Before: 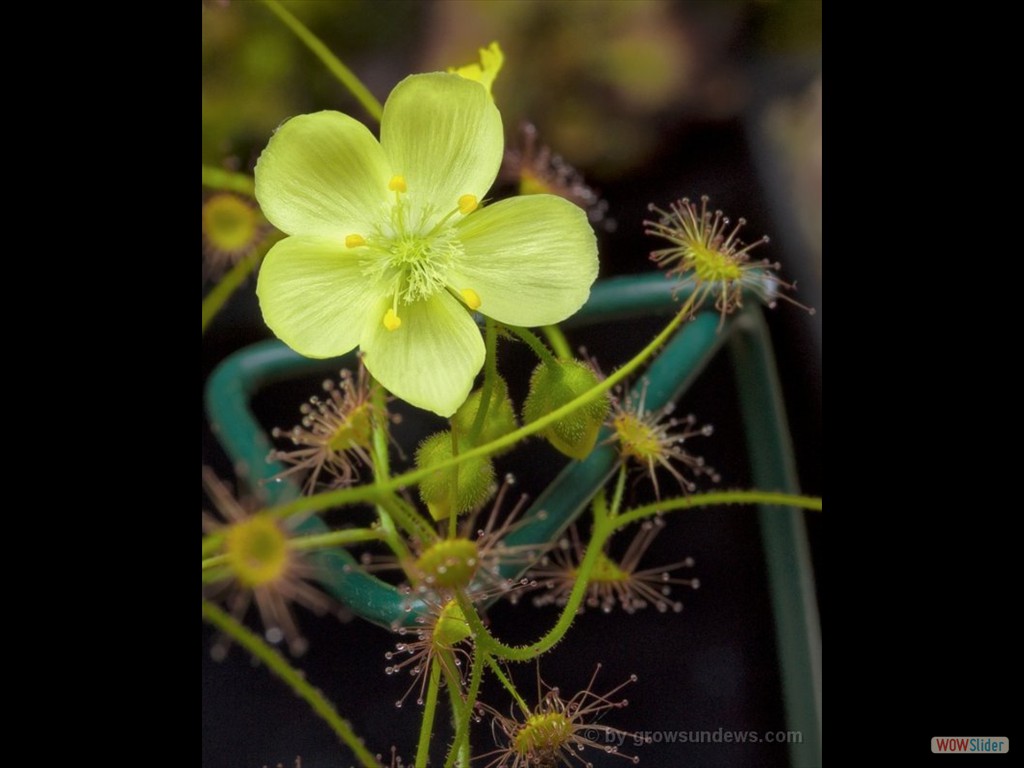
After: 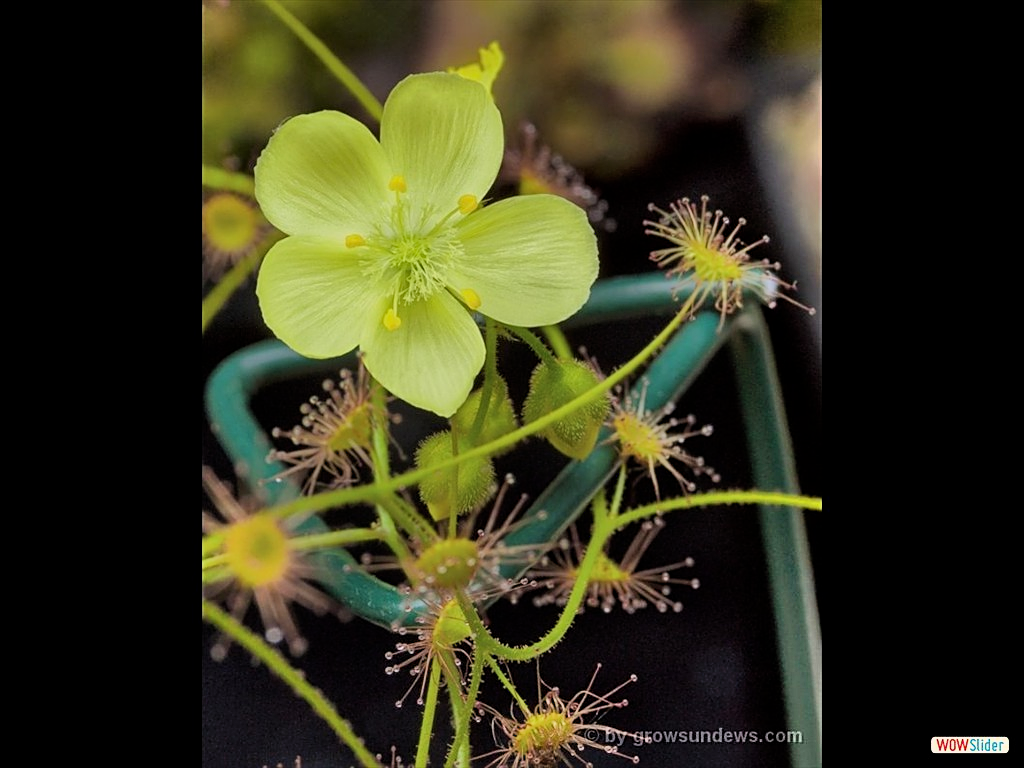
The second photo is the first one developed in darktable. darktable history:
sharpen: on, module defaults
shadows and highlights: white point adjustment 0.073, soften with gaussian
exposure: black level correction 0, exposure 0 EV, compensate exposure bias true, compensate highlight preservation false
filmic rgb: black relative exposure -16 EV, white relative exposure 4 EV, target black luminance 0%, hardness 7.63, latitude 72.35%, contrast 0.899, highlights saturation mix 10.42%, shadows ↔ highlights balance -0.366%, color science v6 (2022)
